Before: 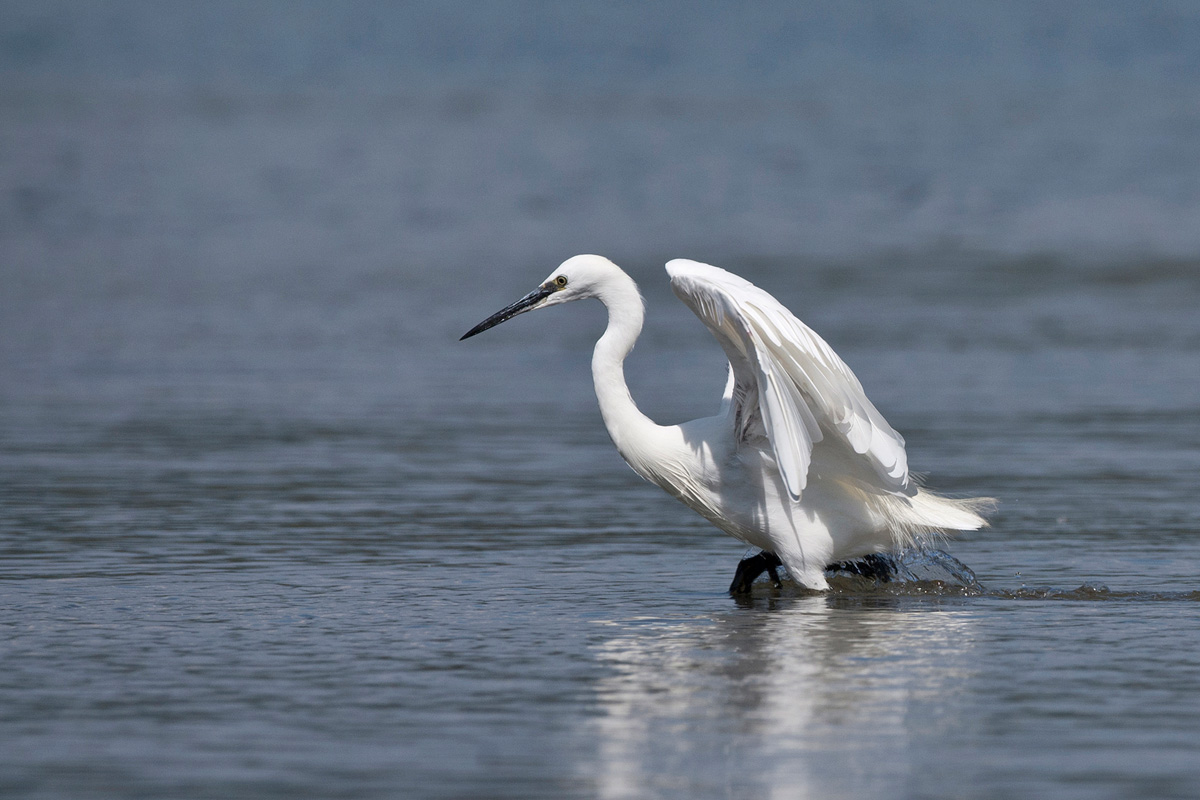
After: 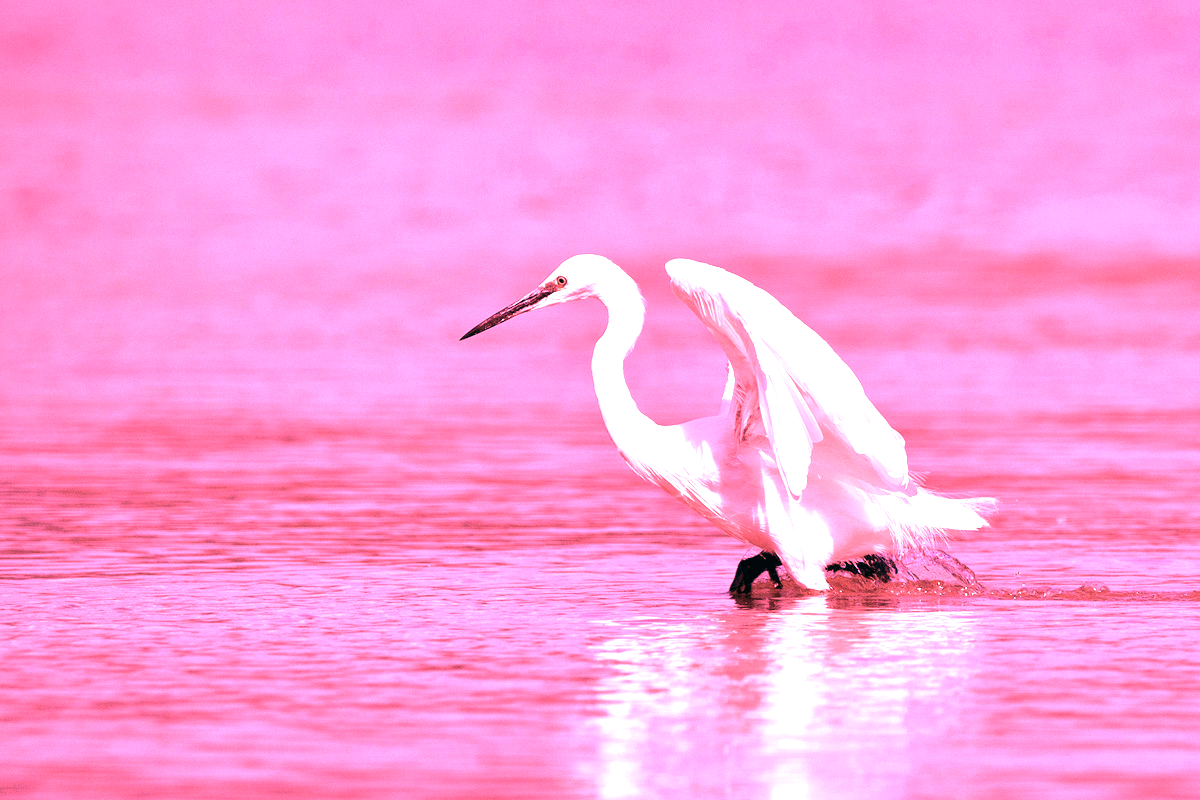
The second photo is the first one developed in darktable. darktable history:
color balance: lift [1, 0.994, 1.002, 1.006], gamma [0.957, 1.081, 1.016, 0.919], gain [0.97, 0.972, 1.01, 1.028], input saturation 91.06%, output saturation 79.8%
white balance: red 4.26, blue 1.802
